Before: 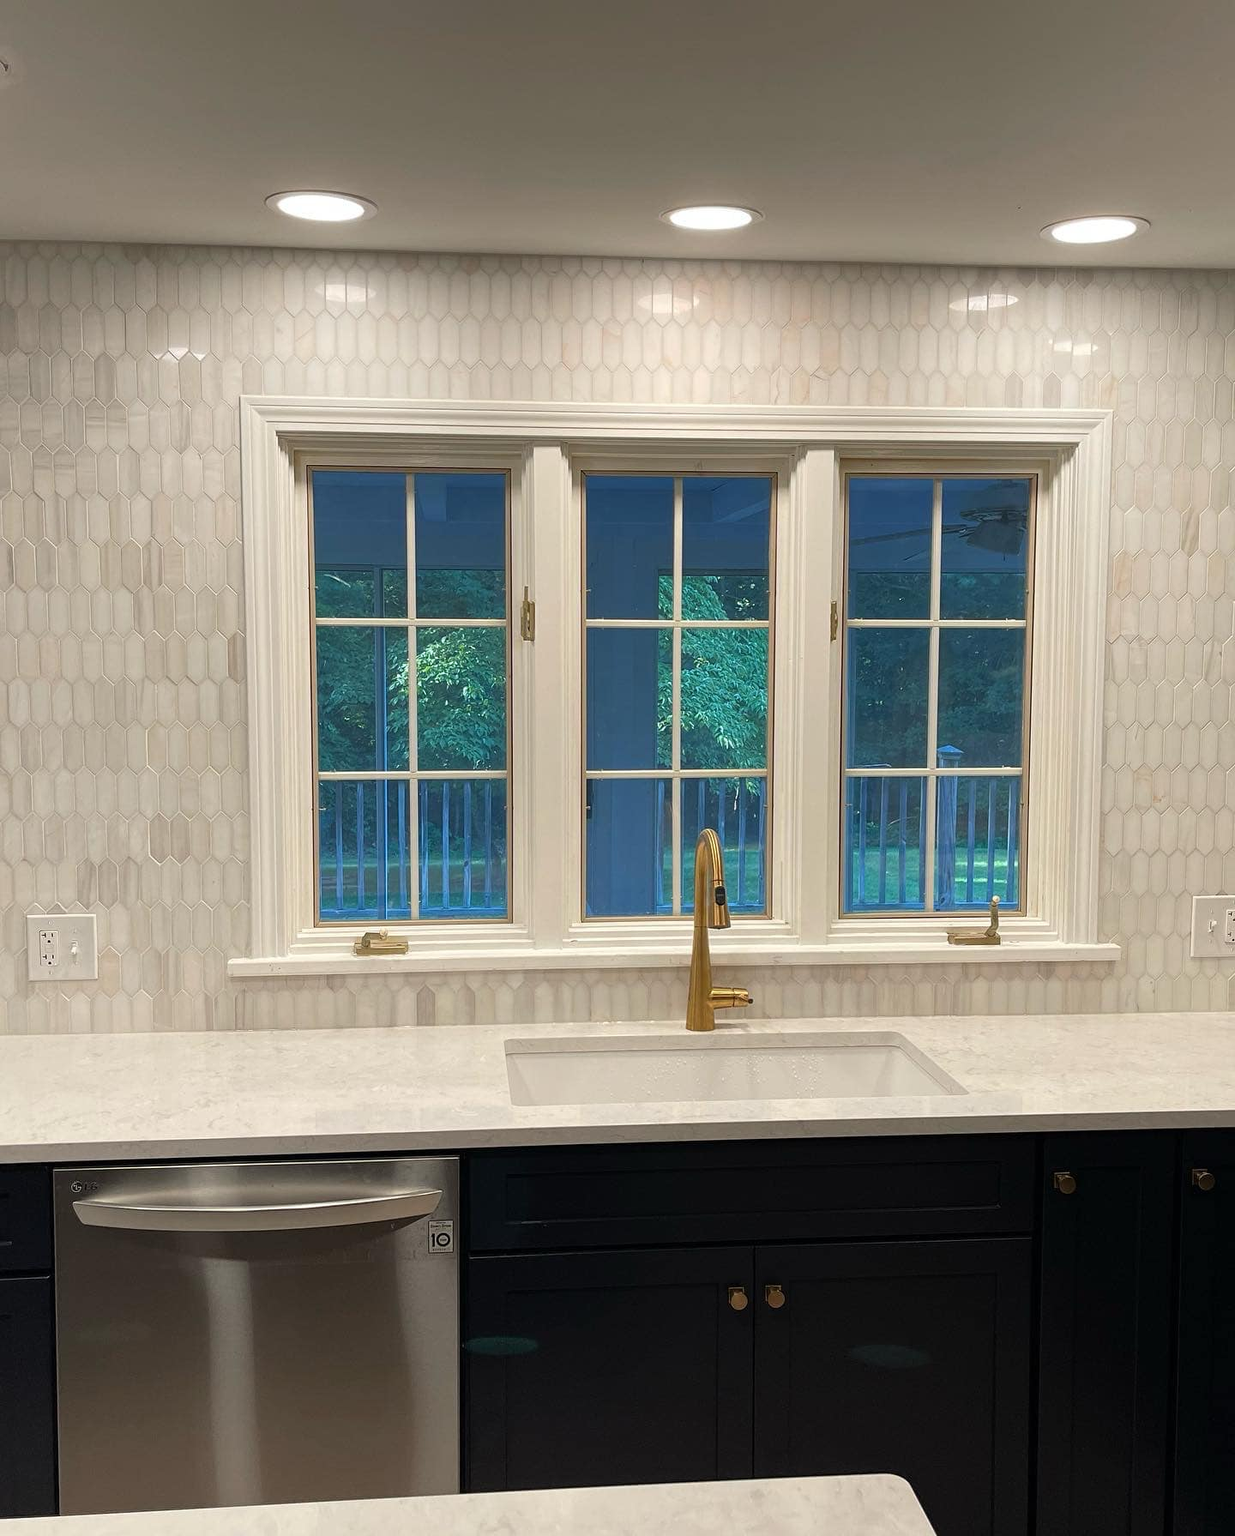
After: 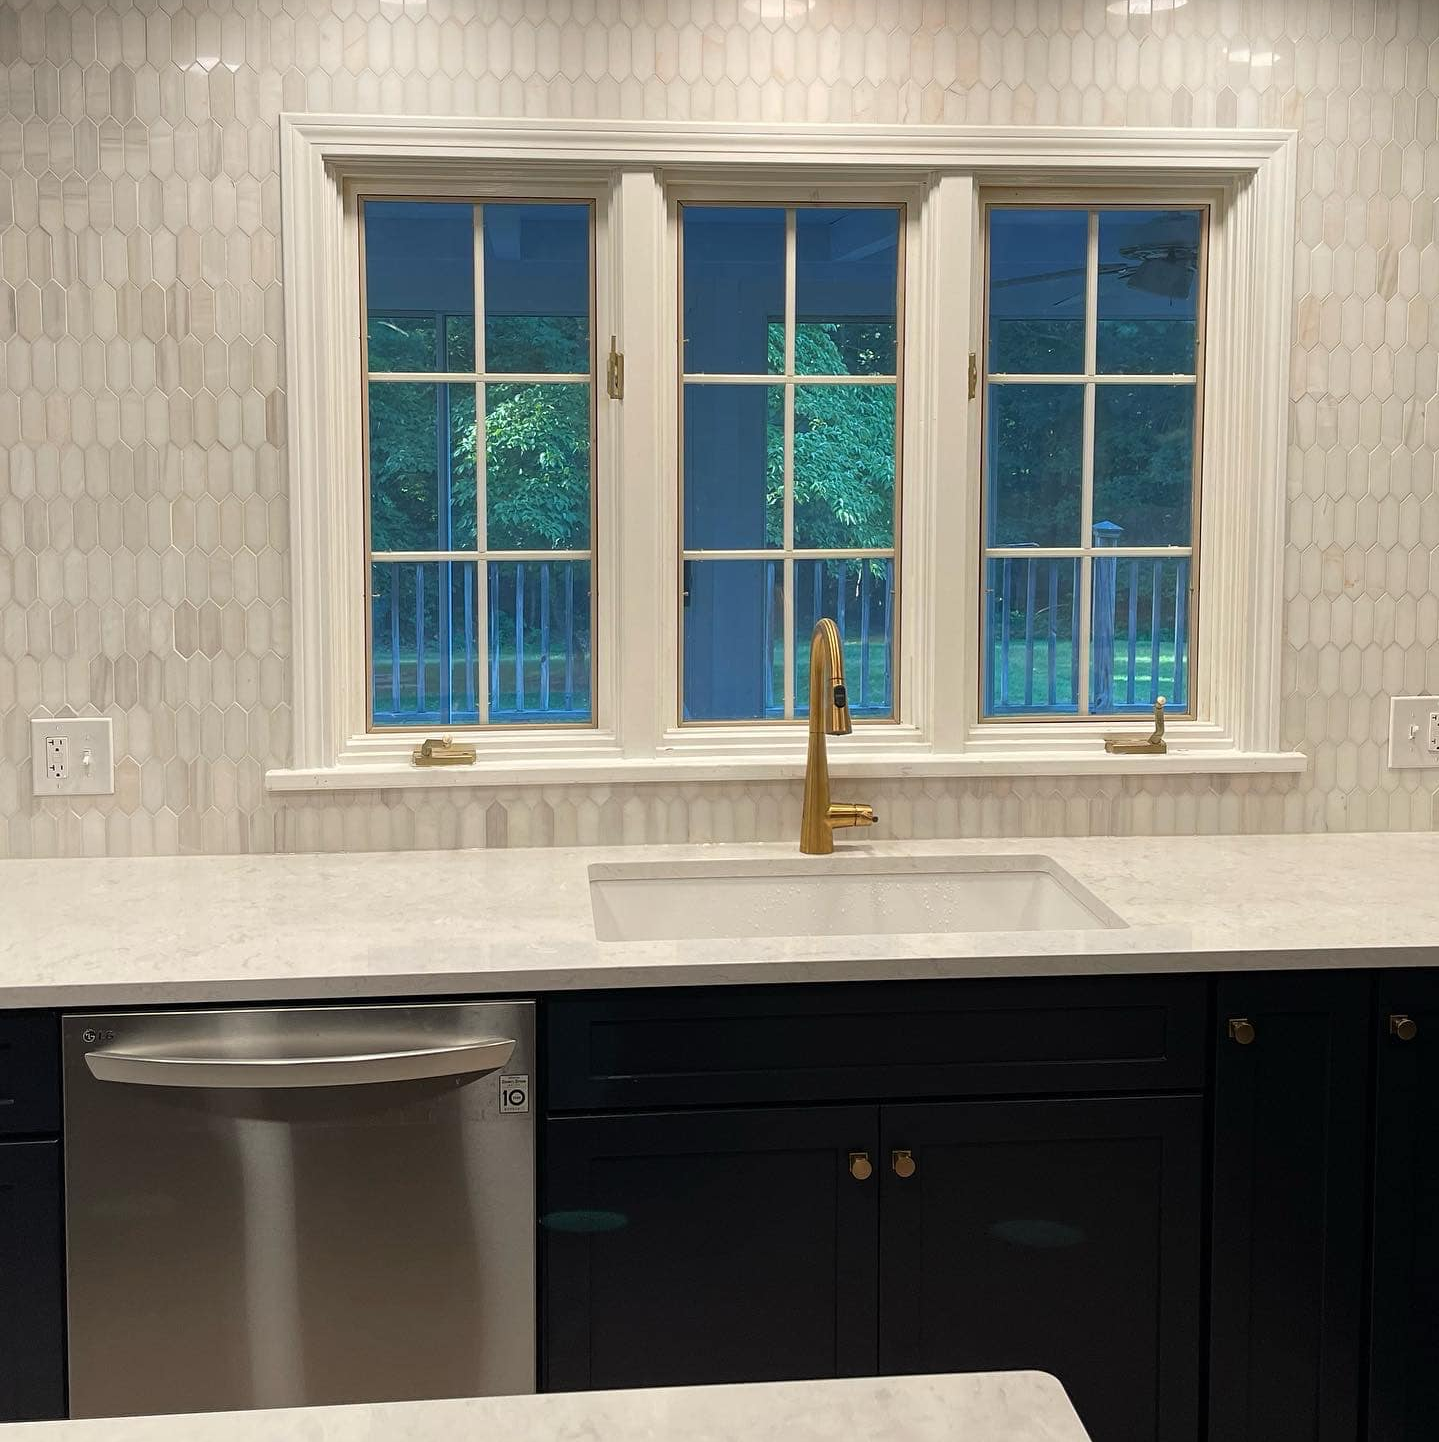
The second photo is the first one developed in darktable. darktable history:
crop and rotate: top 19.472%
